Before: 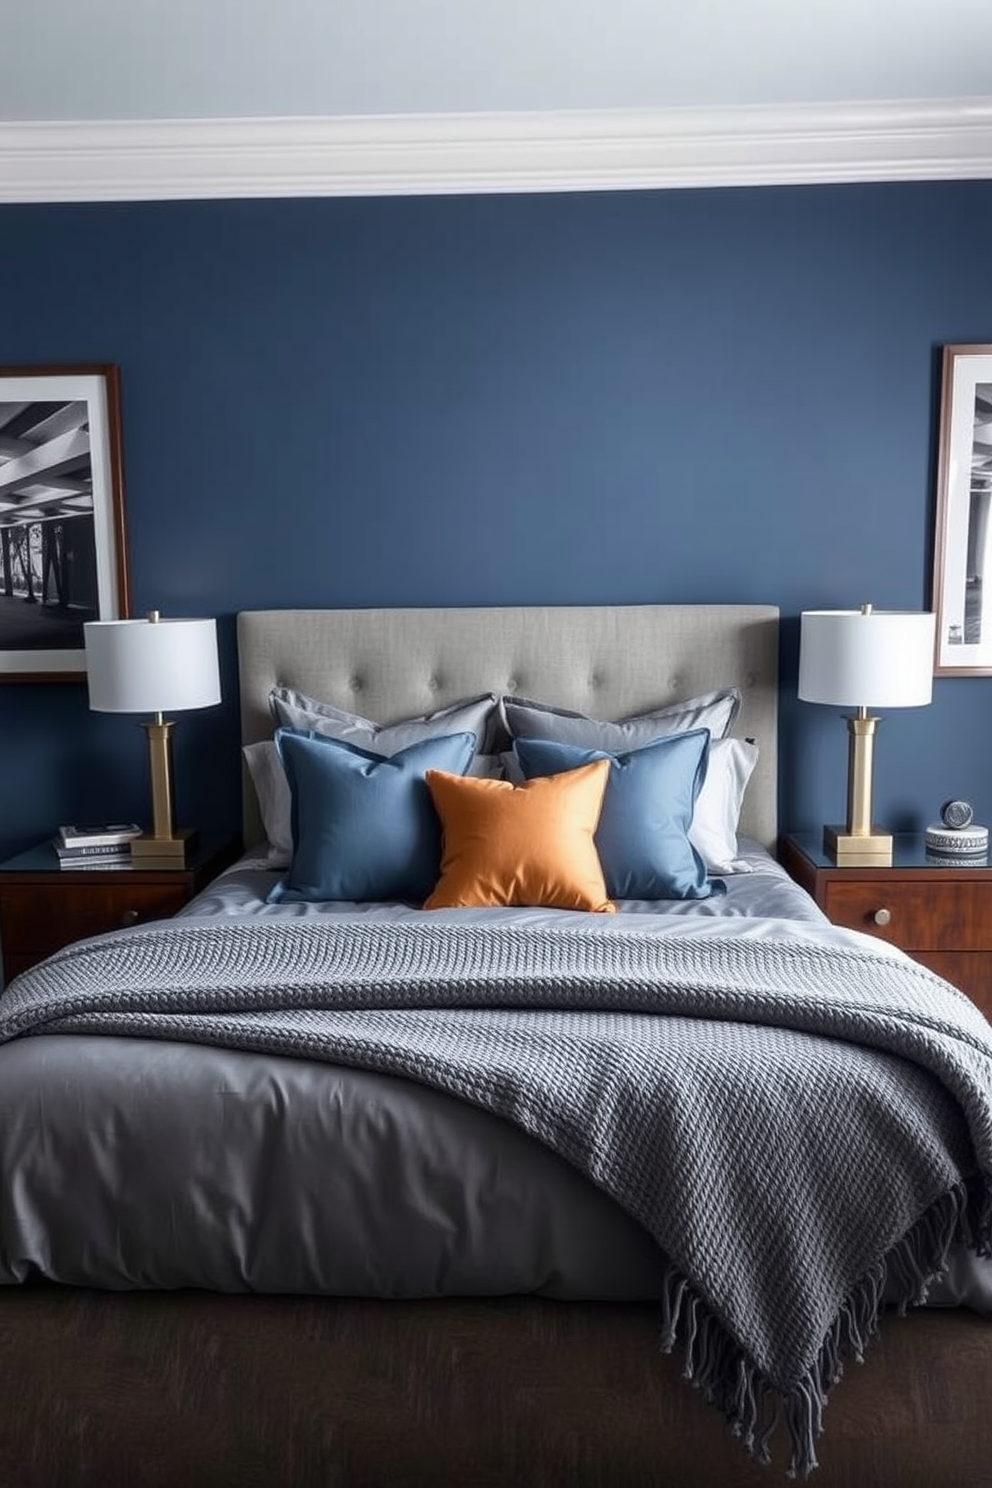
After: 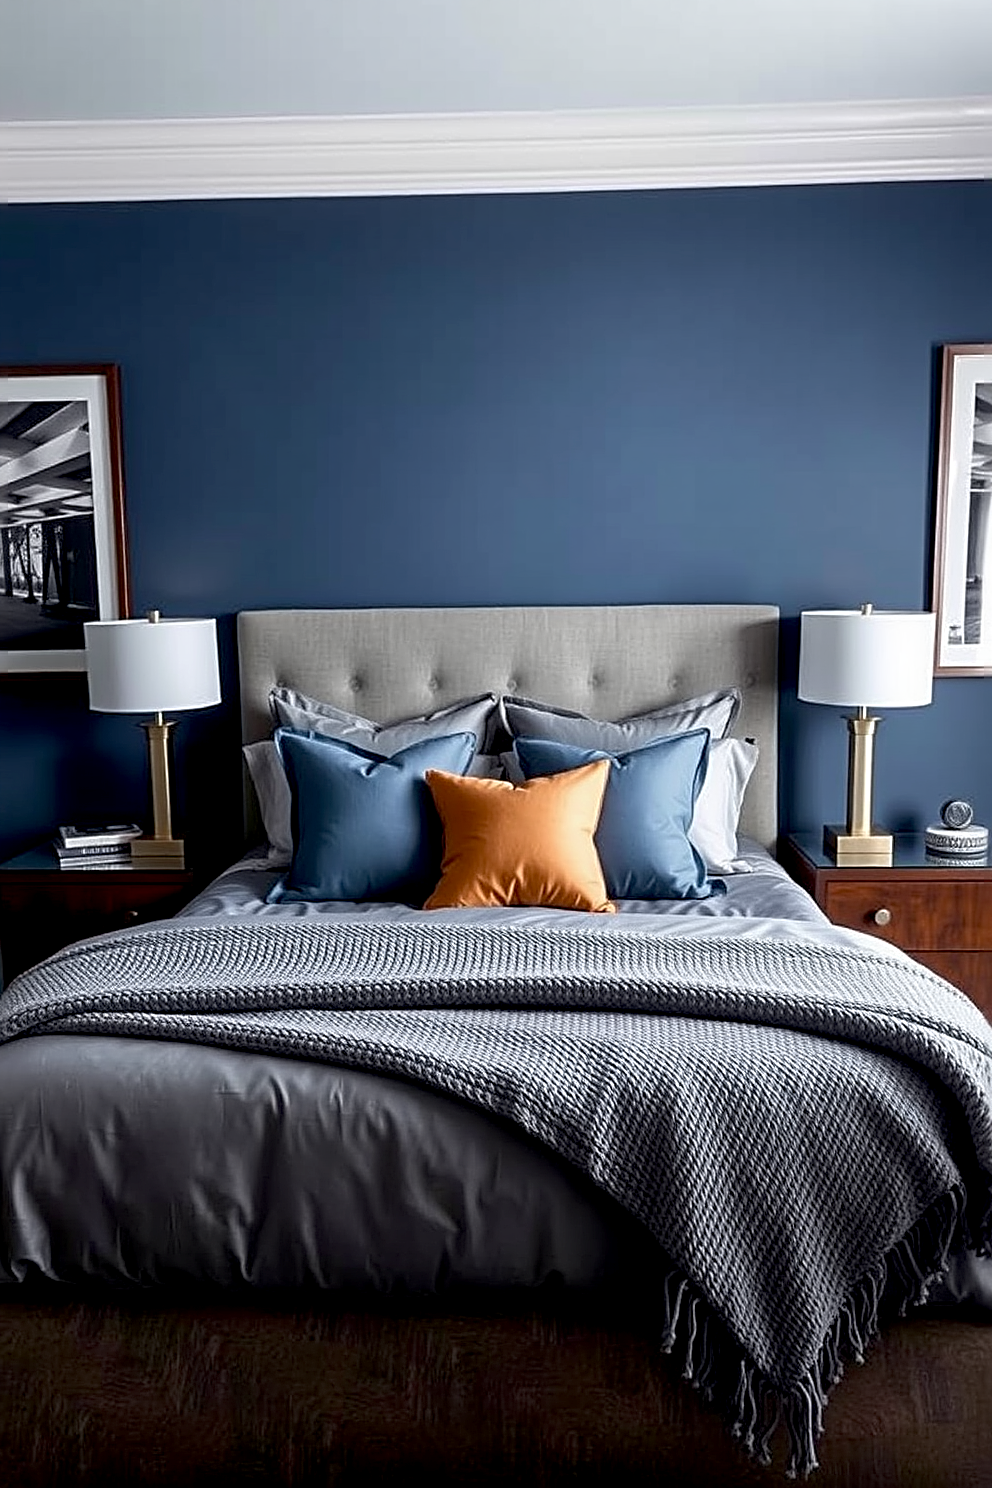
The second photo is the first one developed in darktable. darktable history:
exposure: black level correction 0.01, exposure 0.01 EV, compensate highlight preservation false
sharpen: radius 2.823, amount 0.73
